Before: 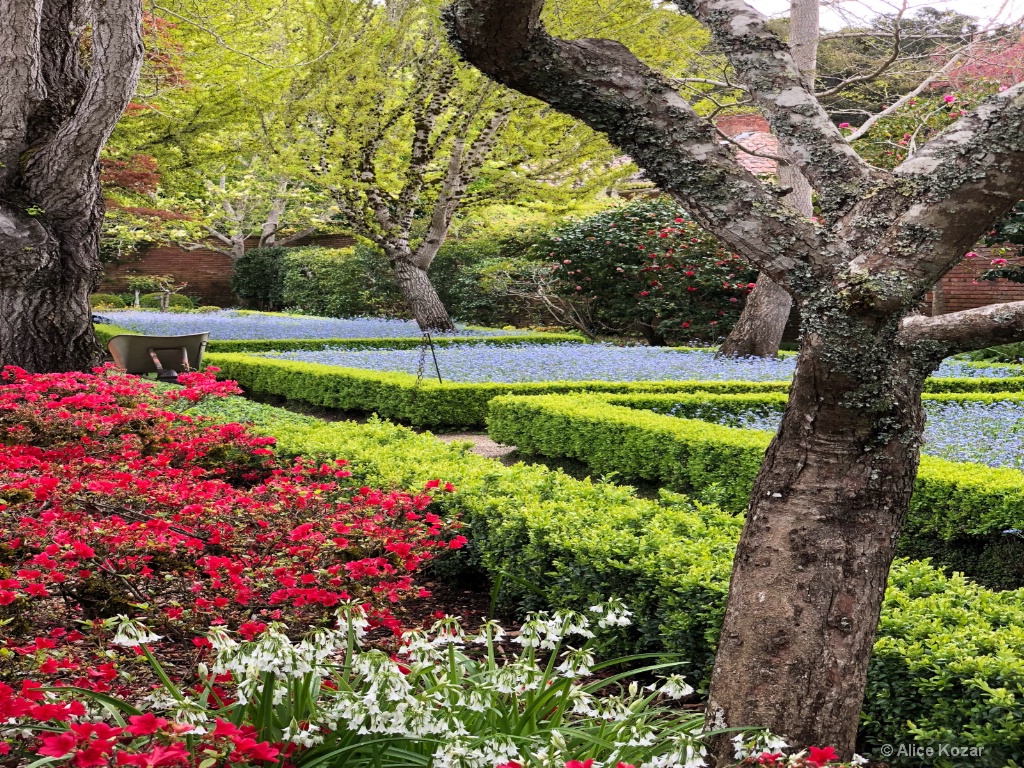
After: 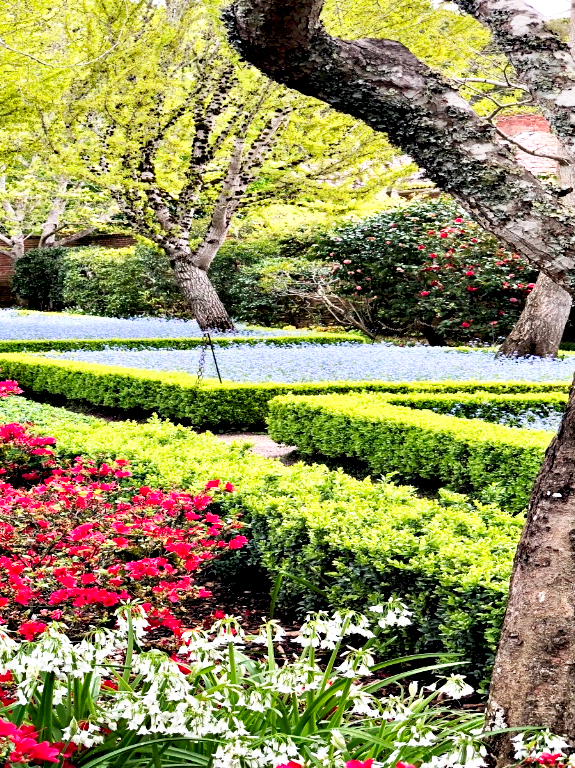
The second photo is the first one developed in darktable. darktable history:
base curve: curves: ch0 [(0, 0) (0.204, 0.334) (0.55, 0.733) (1, 1)], exposure shift 0.01, preserve colors none
crop: left 21.518%, right 22.313%
contrast equalizer: octaves 7, y [[0.6 ×6], [0.55 ×6], [0 ×6], [0 ×6], [0 ×6]]
contrast brightness saturation: contrast 0.072, brightness 0.071, saturation 0.181
